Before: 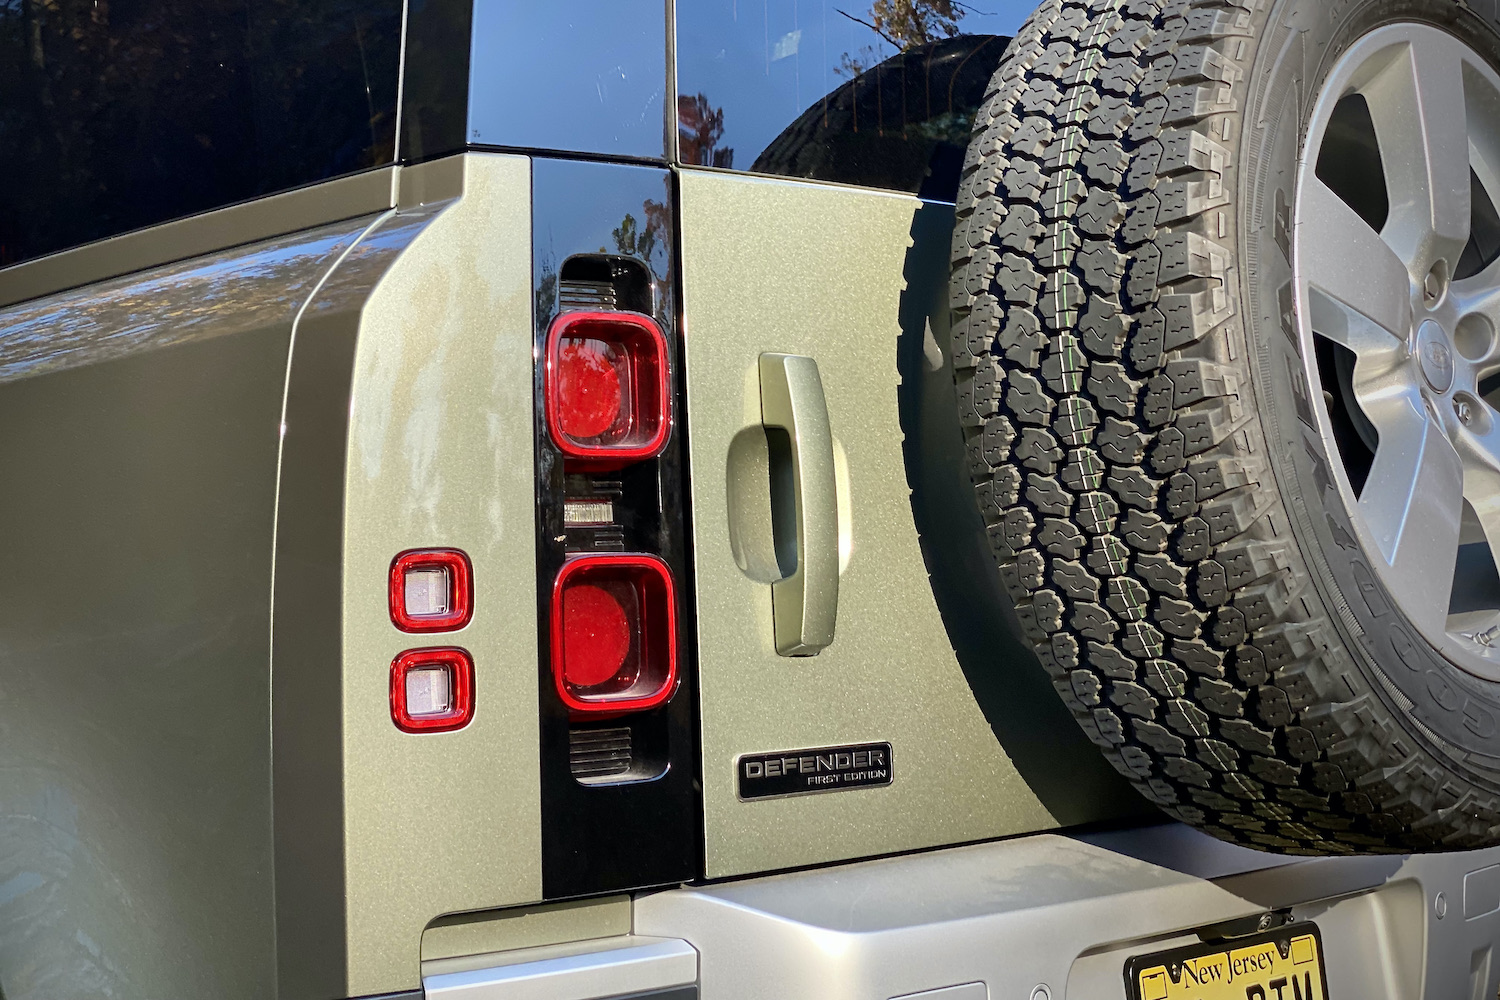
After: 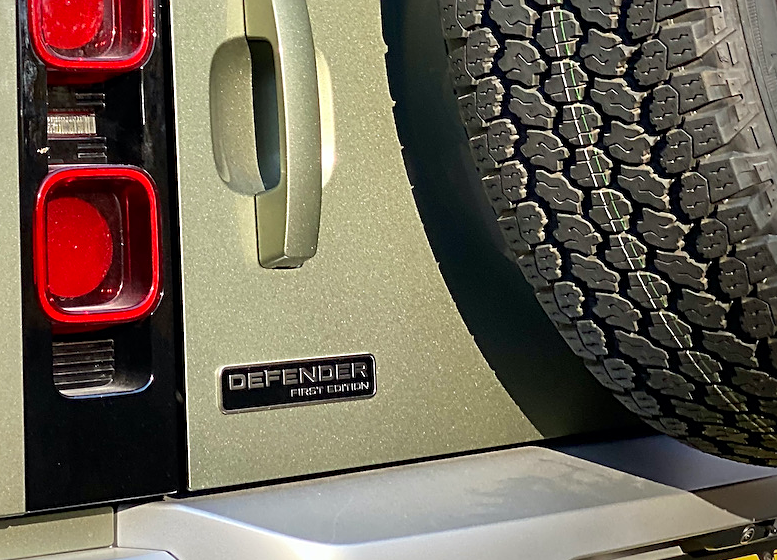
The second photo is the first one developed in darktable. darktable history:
crop: left 34.479%, top 38.822%, right 13.718%, bottom 5.172%
sharpen: radius 1.967
